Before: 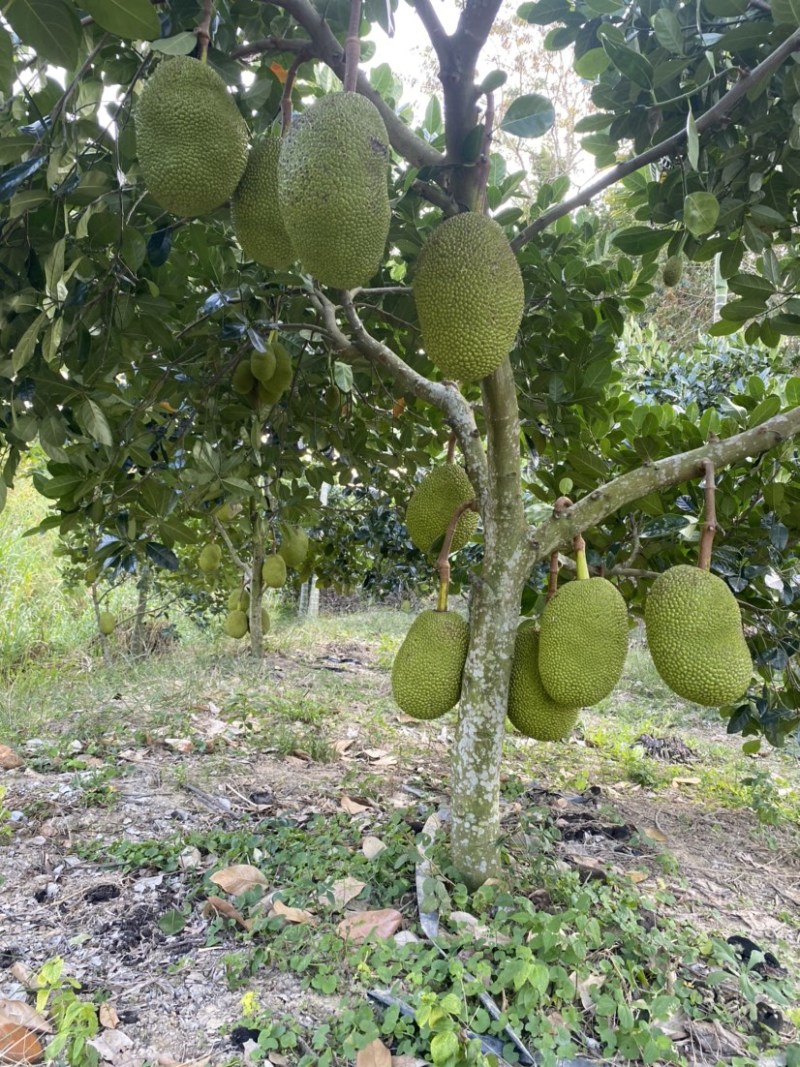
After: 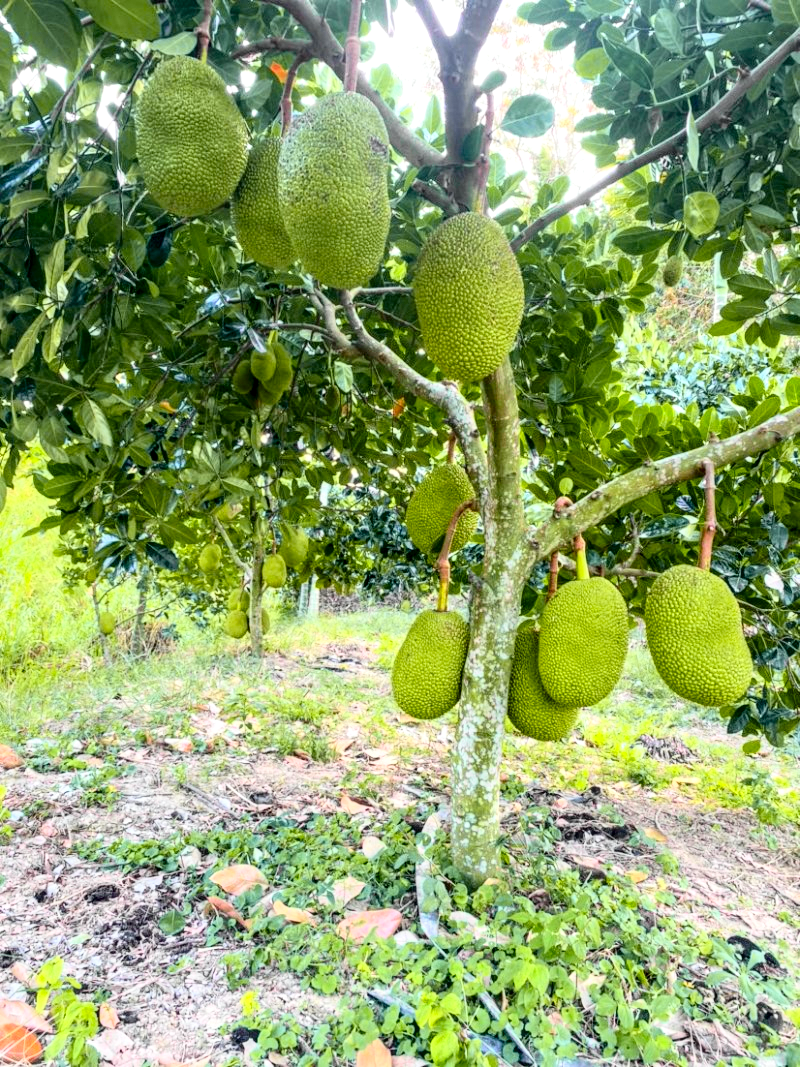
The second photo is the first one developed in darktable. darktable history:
contrast brightness saturation: contrast 0.203, brightness 0.163, saturation 0.222
tone curve: curves: ch0 [(0, 0) (0.135, 0.09) (0.326, 0.386) (0.489, 0.573) (0.663, 0.749) (0.854, 0.897) (1, 0.974)]; ch1 [(0, 0) (0.366, 0.367) (0.475, 0.453) (0.494, 0.493) (0.504, 0.497) (0.544, 0.569) (0.562, 0.605) (0.622, 0.694) (1, 1)]; ch2 [(0, 0) (0.333, 0.346) (0.375, 0.375) (0.424, 0.43) (0.476, 0.492) (0.502, 0.503) (0.533, 0.534) (0.572, 0.603) (0.605, 0.656) (0.641, 0.709) (1, 1)], color space Lab, independent channels, preserve colors none
local contrast: highlights 63%, detail 143%, midtone range 0.421
